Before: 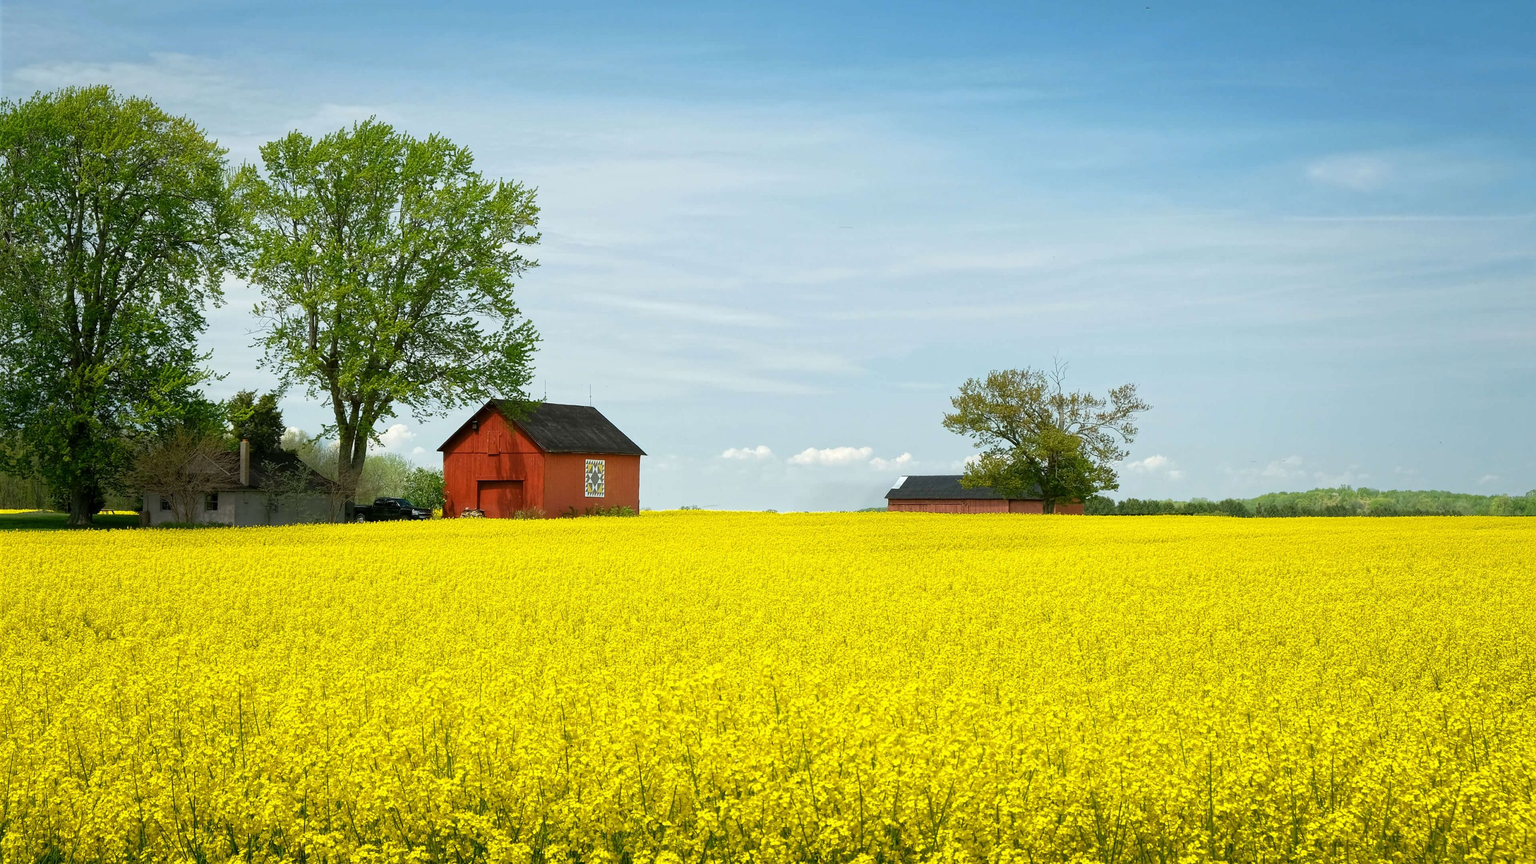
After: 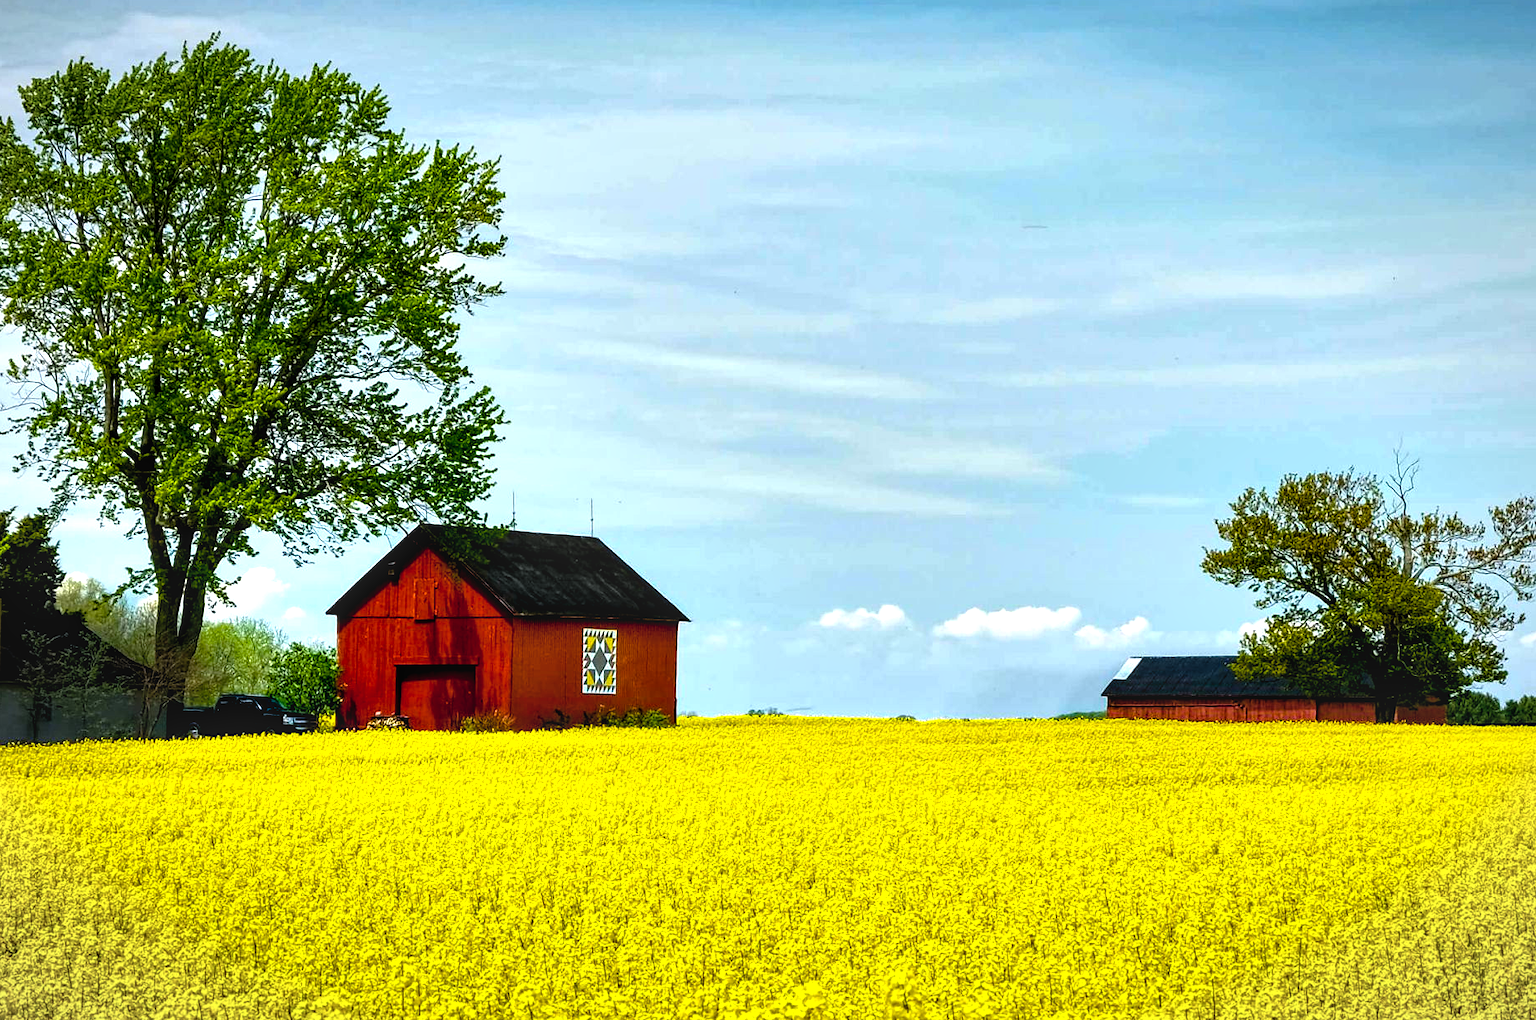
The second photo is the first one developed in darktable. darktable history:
vignetting: fall-off radius 100%, width/height ratio 1.337
color balance rgb: linear chroma grading › global chroma 15%, perceptual saturation grading › global saturation 30%
local contrast: on, module defaults
contrast equalizer: octaves 7, y [[0.6 ×6], [0.55 ×6], [0 ×6], [0 ×6], [0 ×6]]
crop: left 16.202%, top 11.208%, right 26.045%, bottom 20.557%
color balance: contrast 8.5%, output saturation 105%
